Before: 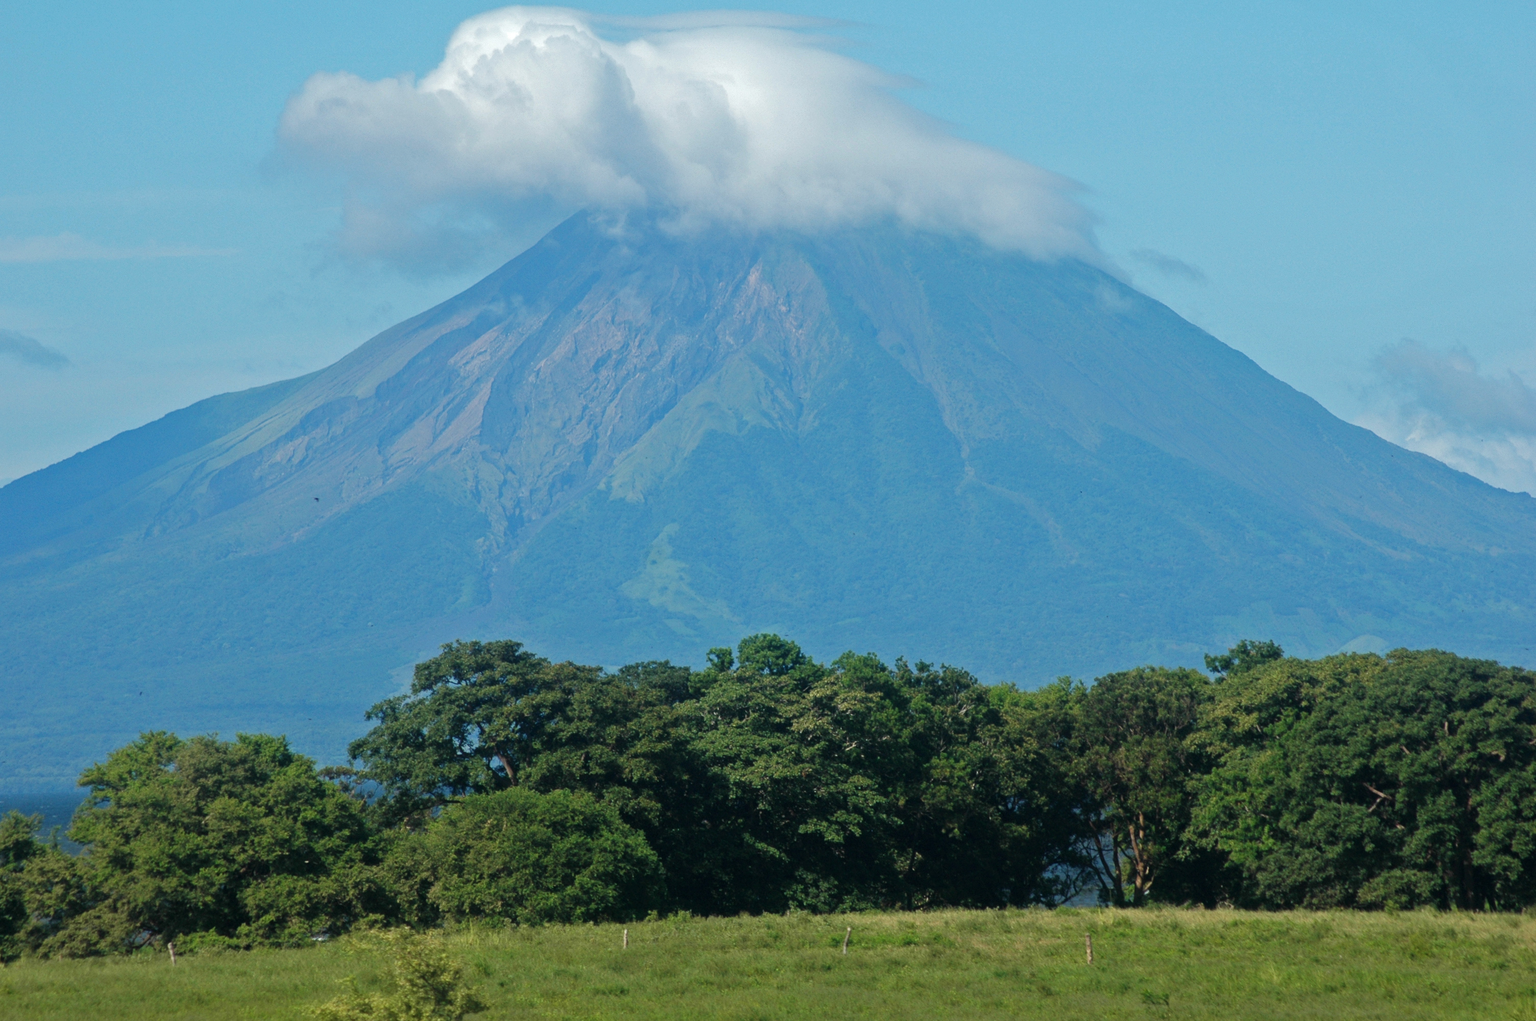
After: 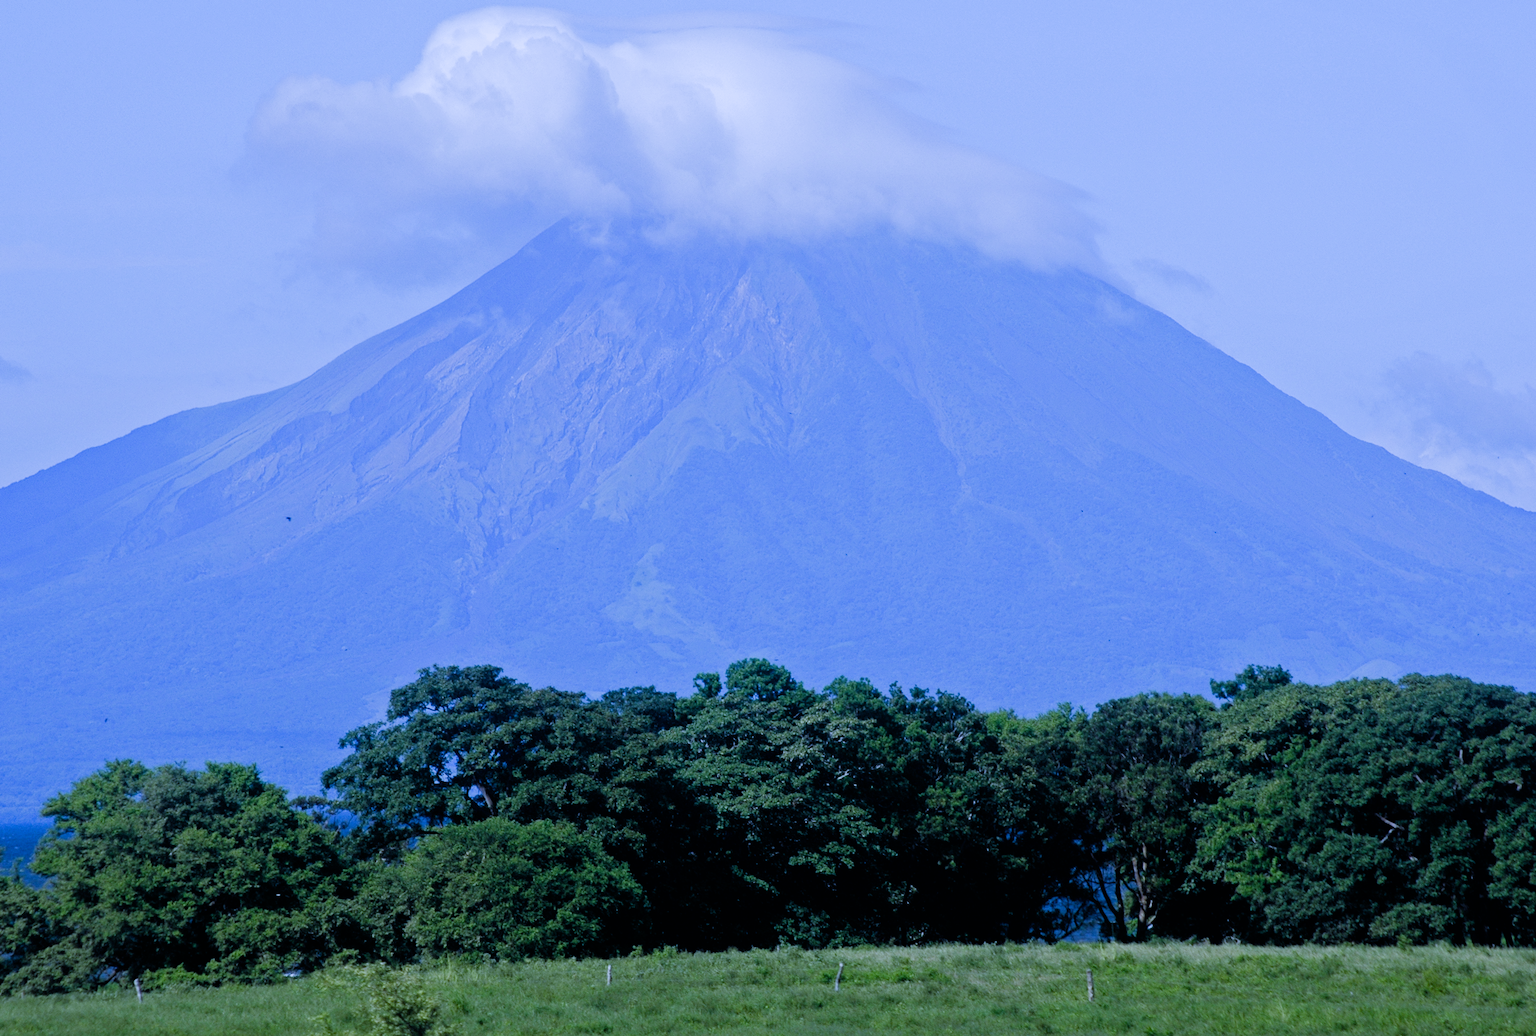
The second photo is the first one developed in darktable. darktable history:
filmic rgb: black relative exposure -5 EV, white relative exposure 3.5 EV, hardness 3.19, contrast 1.3, highlights saturation mix -50%
color balance rgb: shadows lift › chroma 1%, shadows lift › hue 113°, highlights gain › chroma 0.2%, highlights gain › hue 333°, perceptual saturation grading › global saturation 20%, perceptual saturation grading › highlights -50%, perceptual saturation grading › shadows 25%, contrast -10%
white balance: red 0.766, blue 1.537
crop and rotate: left 2.536%, right 1.107%, bottom 2.246%
